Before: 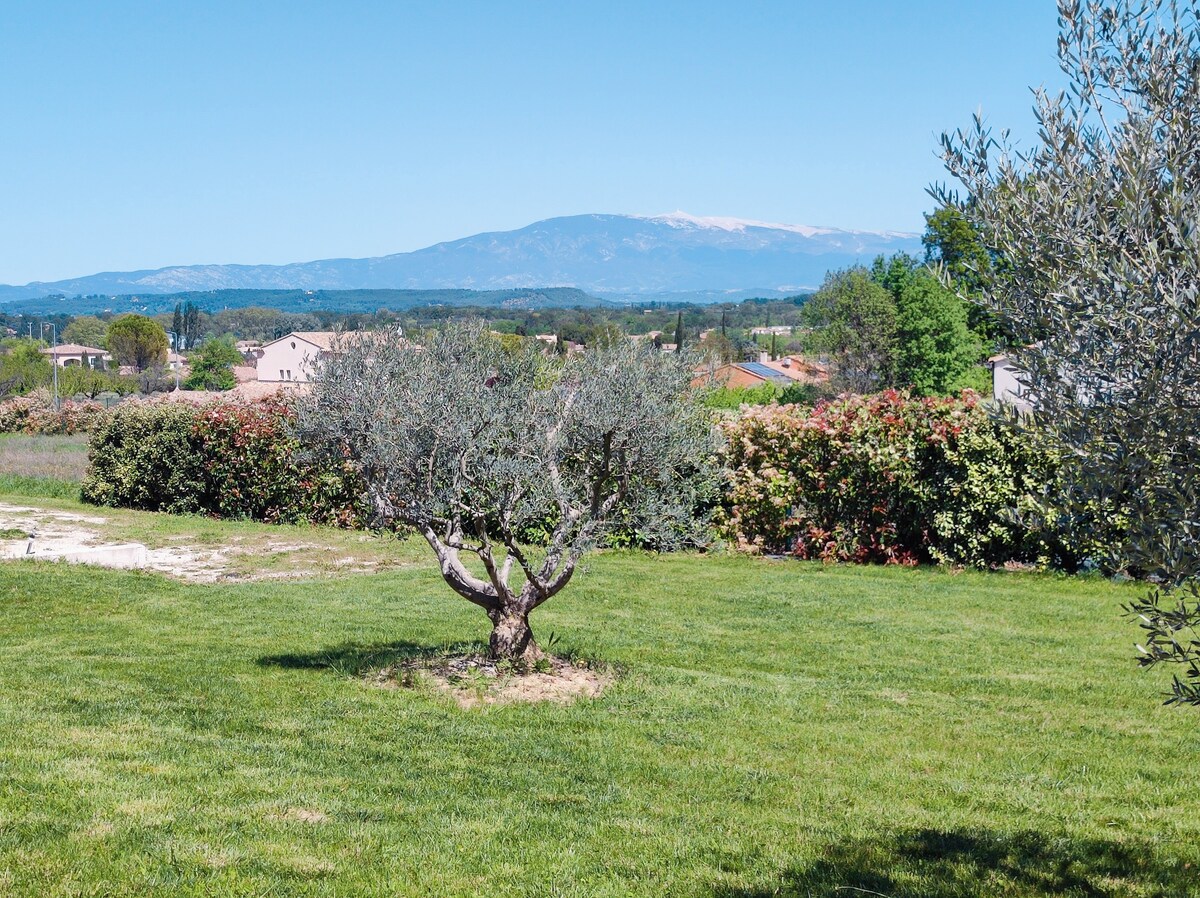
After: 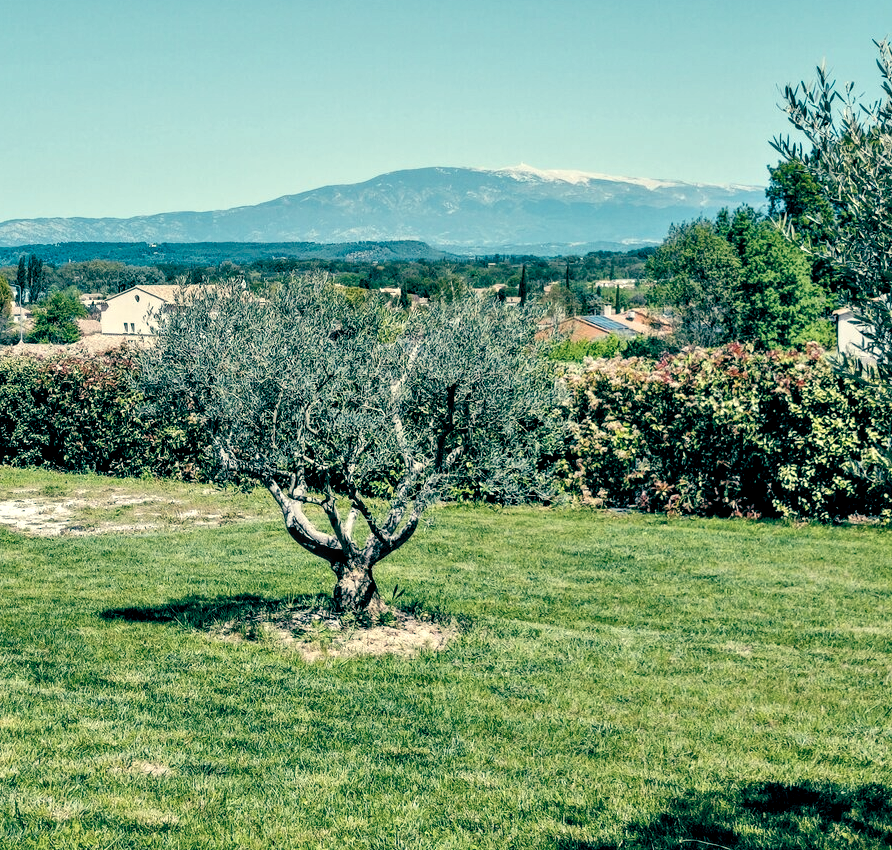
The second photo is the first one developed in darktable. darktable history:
local contrast: detail 130%
color balance rgb: highlights gain › chroma 7.878%, highlights gain › hue 85.45°, global offset › luminance -0.545%, global offset › chroma 0.909%, global offset › hue 175.82°, perceptual saturation grading › global saturation 25.878%
contrast brightness saturation: contrast 0.105, saturation -0.364
contrast equalizer: octaves 7, y [[0.528, 0.548, 0.563, 0.562, 0.546, 0.526], [0.55 ×6], [0 ×6], [0 ×6], [0 ×6]]
crop and rotate: left 13.064%, top 5.243%, right 12.57%
